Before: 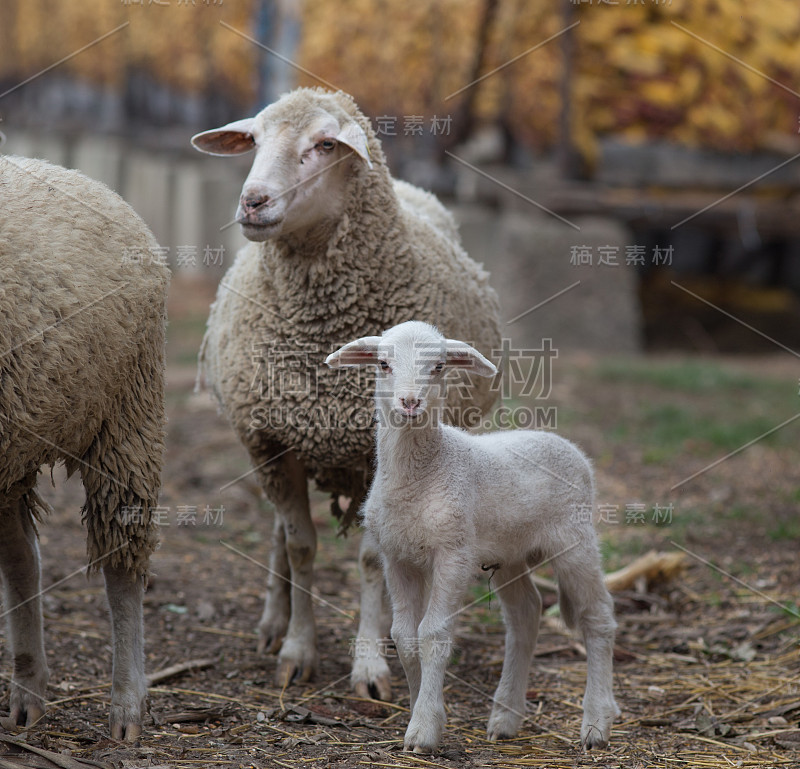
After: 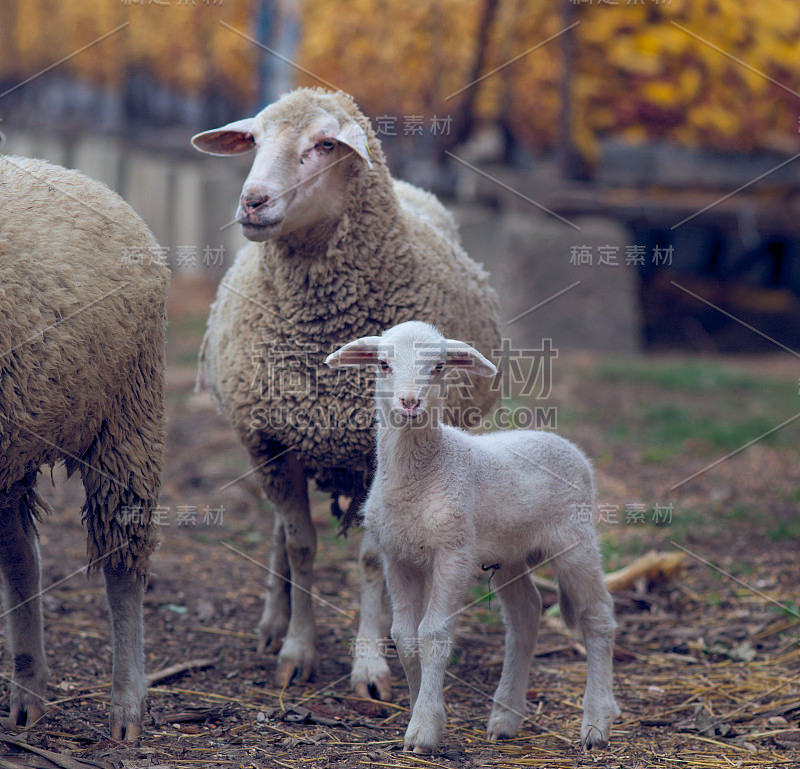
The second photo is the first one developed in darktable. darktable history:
color balance rgb: global offset › luminance -0.309%, global offset › chroma 0.313%, global offset › hue 261.08°, linear chroma grading › shadows -9.967%, linear chroma grading › global chroma 20.633%, perceptual saturation grading › global saturation 9.767%, global vibrance 20%
